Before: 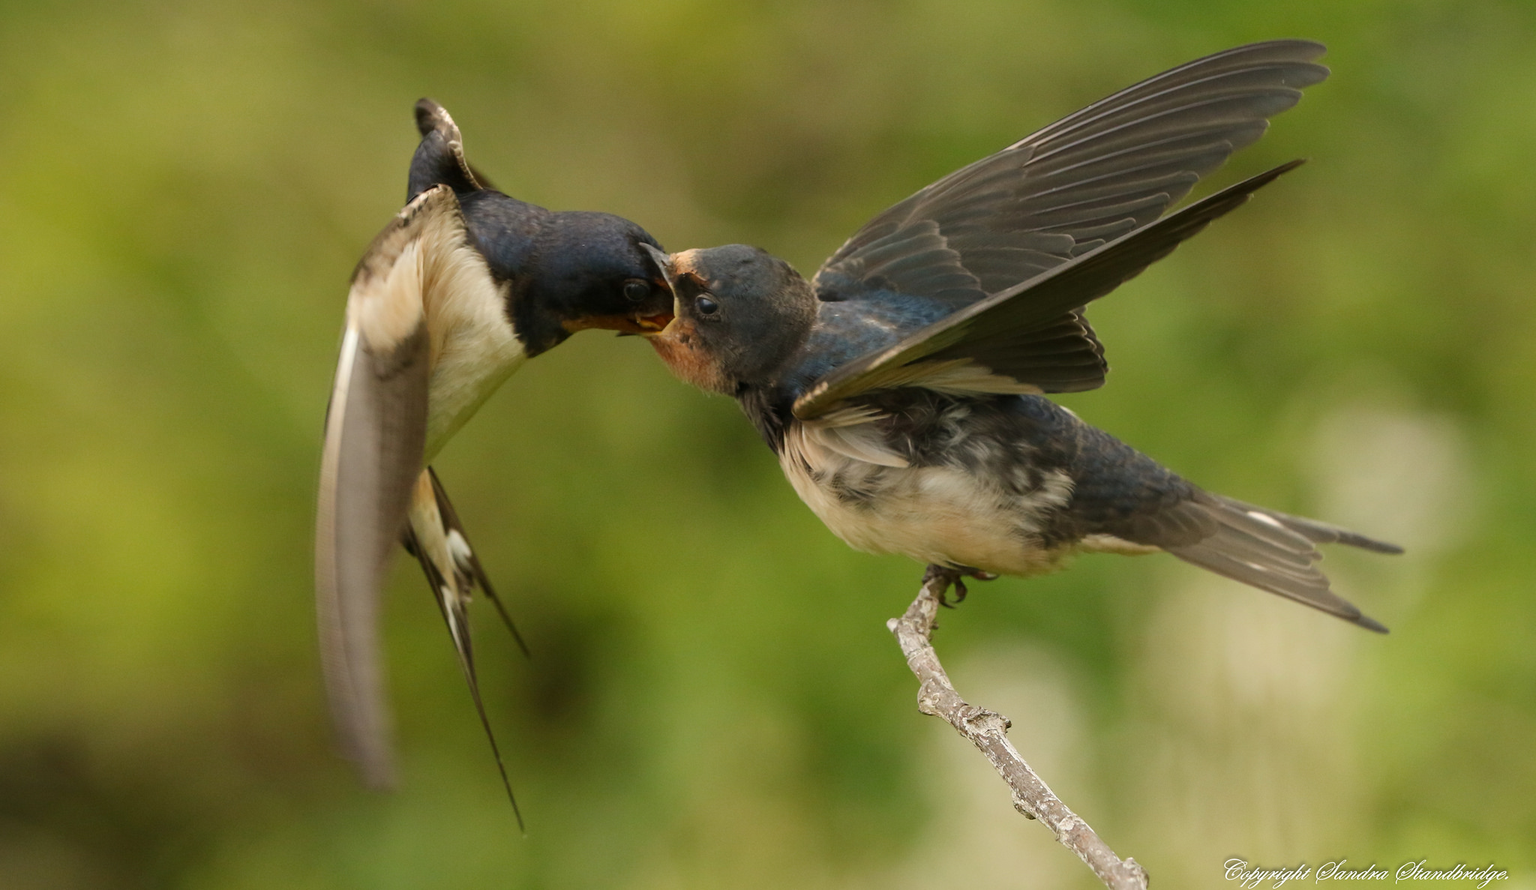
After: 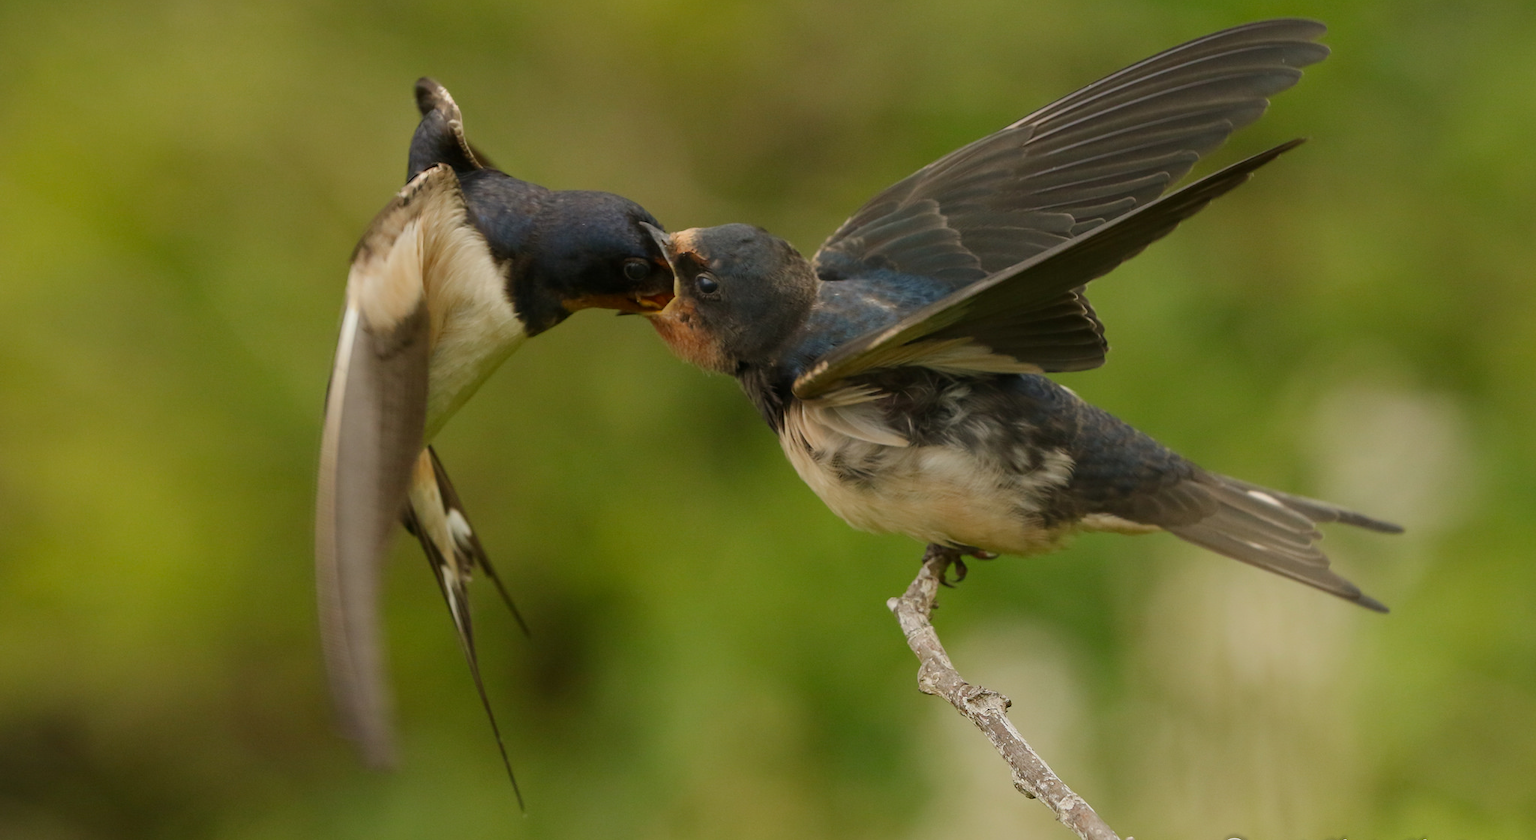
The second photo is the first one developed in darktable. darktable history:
shadows and highlights: radius 121.13, shadows 21.4, white point adjustment -9.72, highlights -14.39, soften with gaussian
crop and rotate: top 2.479%, bottom 3.018%
